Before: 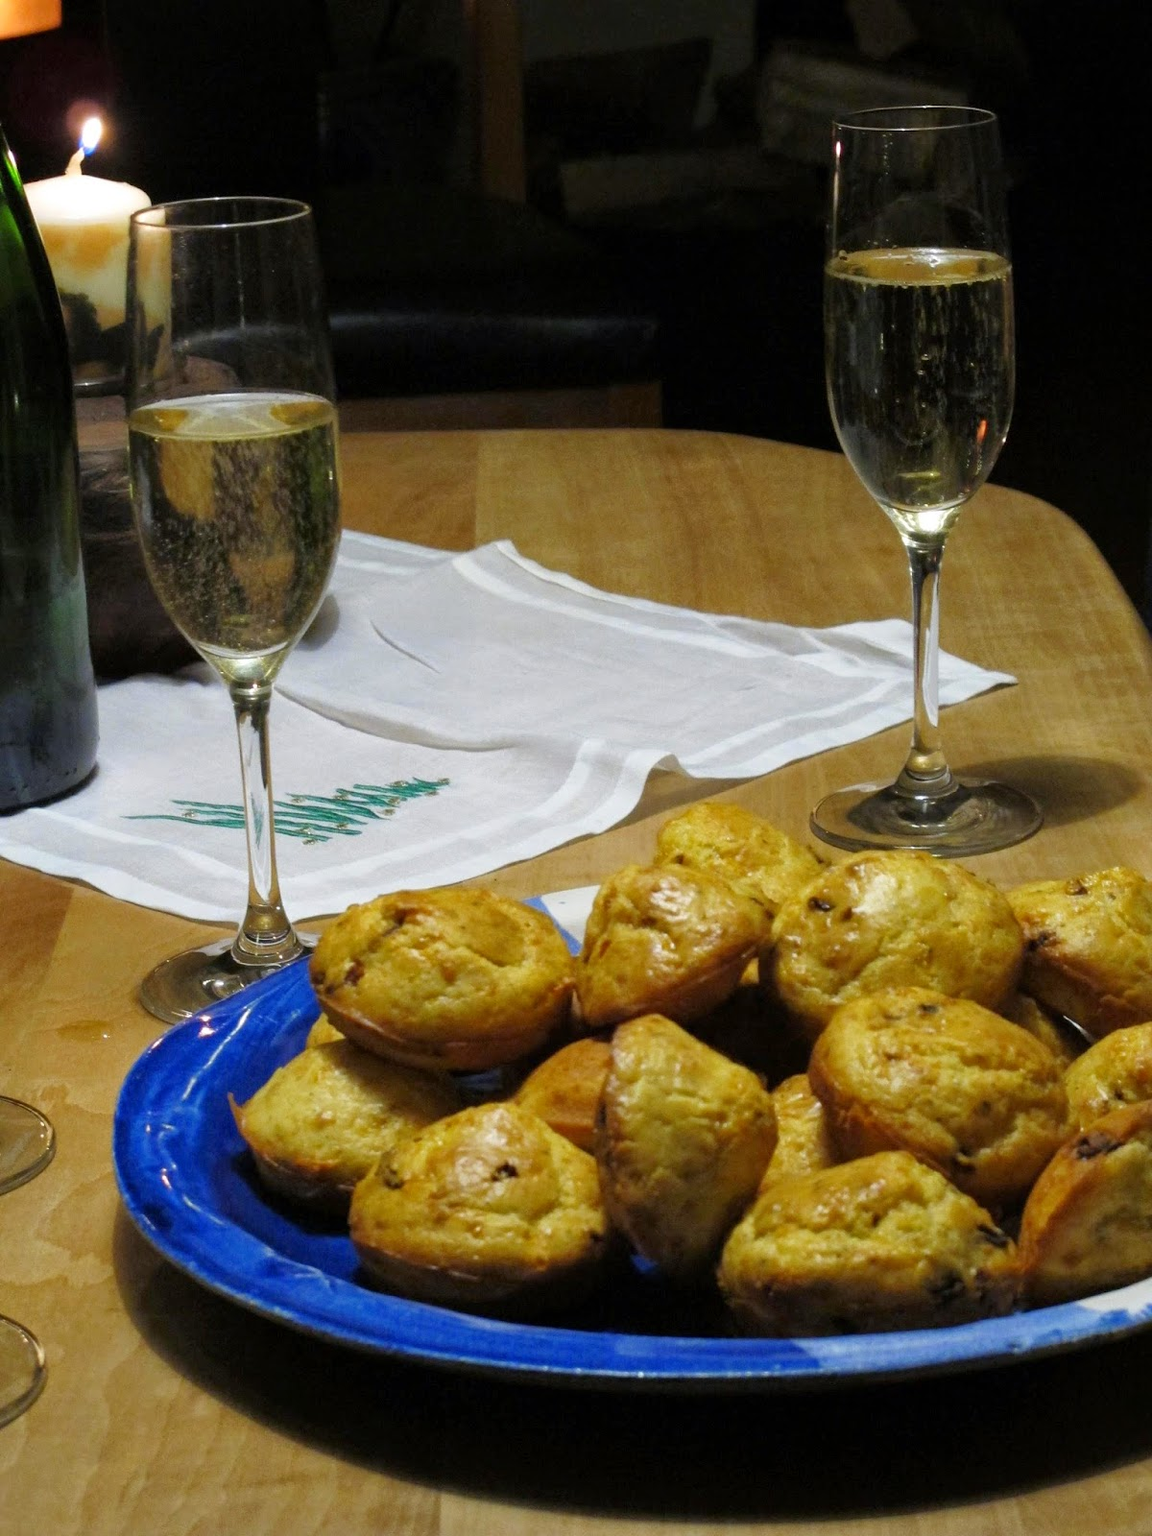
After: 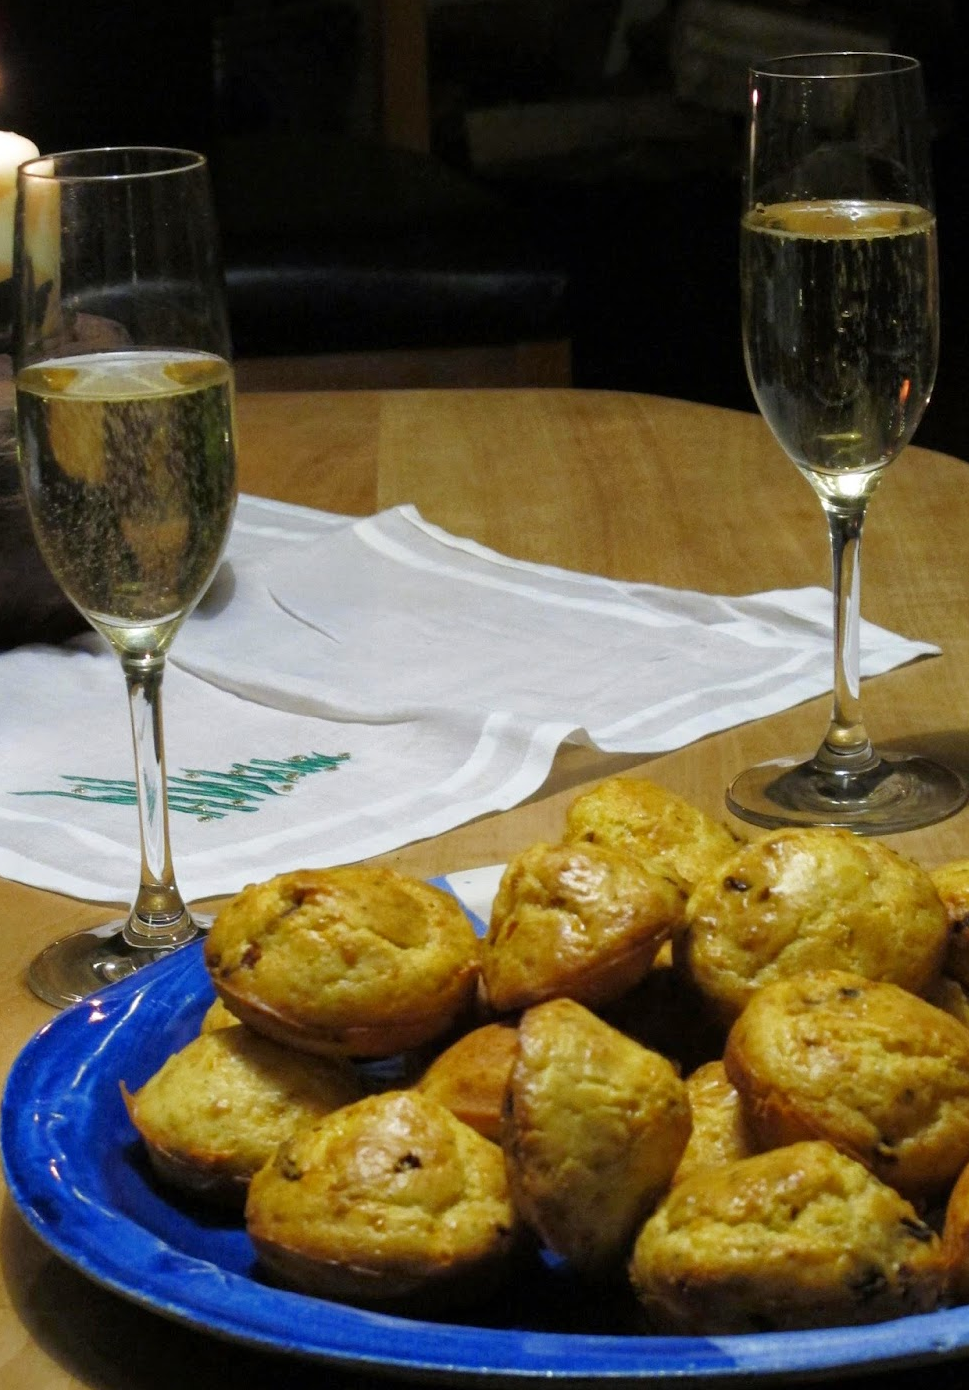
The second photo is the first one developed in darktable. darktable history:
crop: left 9.905%, top 3.661%, right 9.3%, bottom 9.452%
